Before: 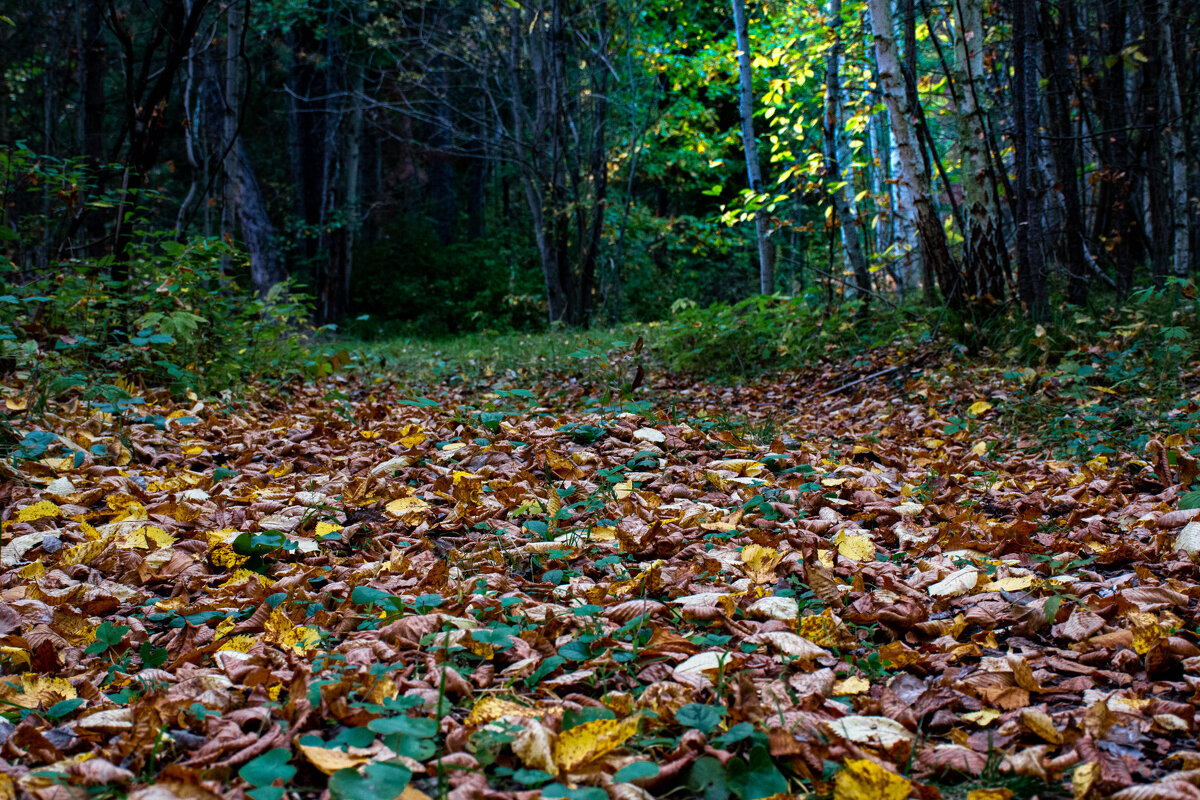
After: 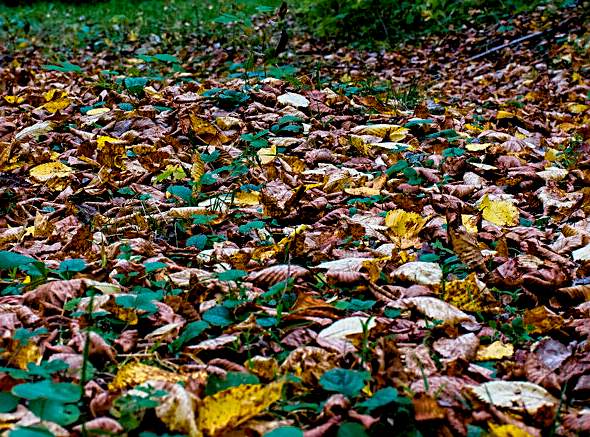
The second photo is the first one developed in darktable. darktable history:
crop: left 29.68%, top 41.883%, right 21.096%, bottom 3.477%
sharpen: on, module defaults
color balance rgb: global offset › luminance -1.42%, perceptual saturation grading › global saturation 30.396%
